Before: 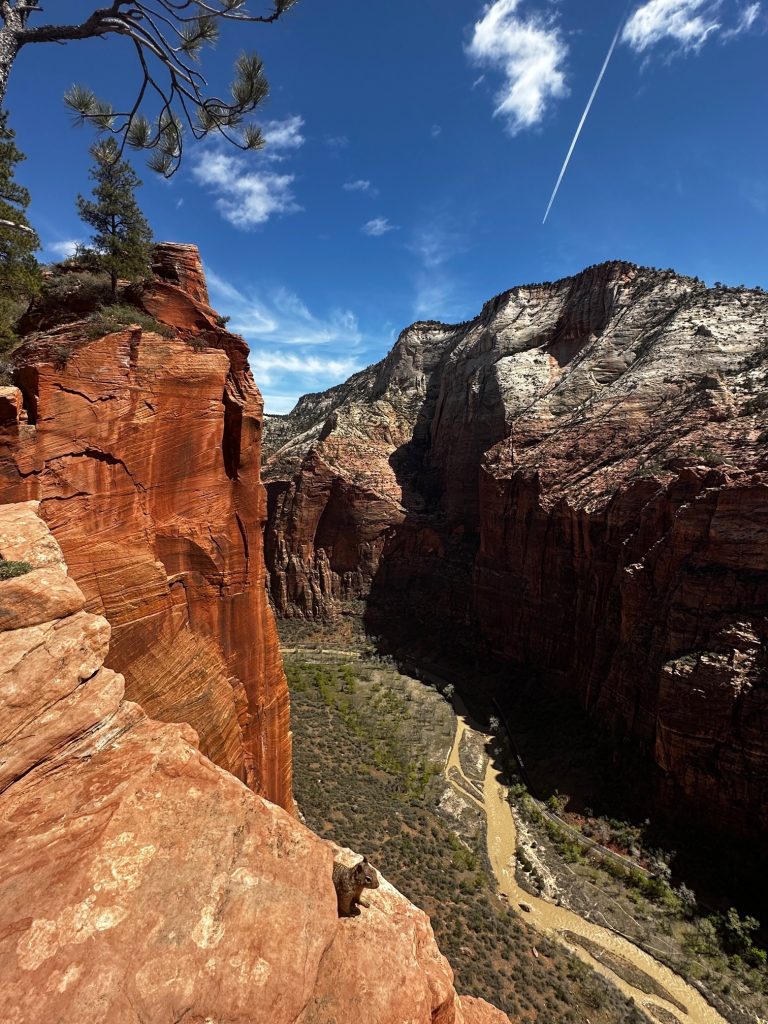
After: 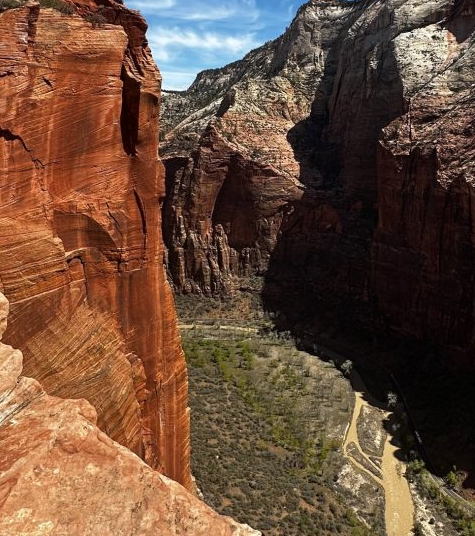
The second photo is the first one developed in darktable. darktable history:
contrast brightness saturation: saturation -0.043
crop: left 13.312%, top 31.688%, right 24.788%, bottom 15.953%
